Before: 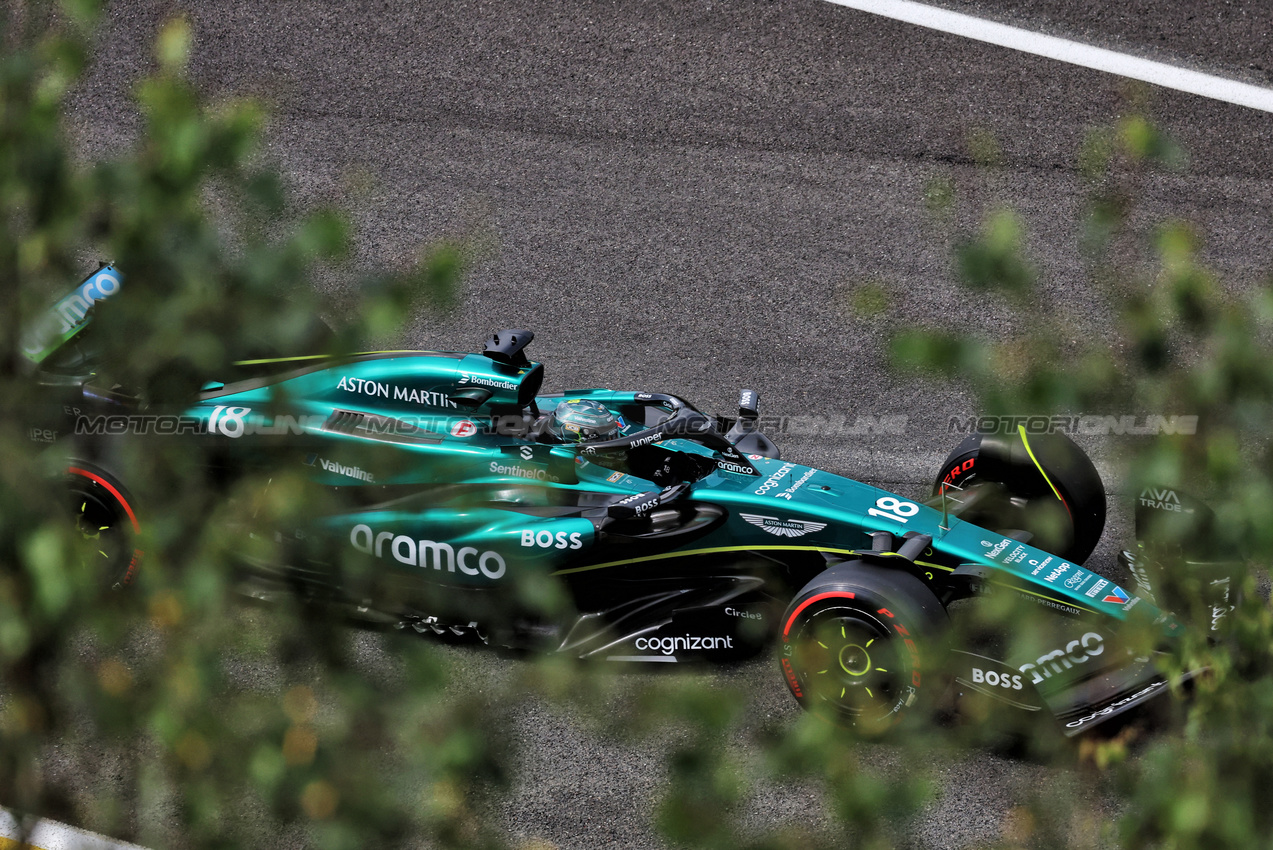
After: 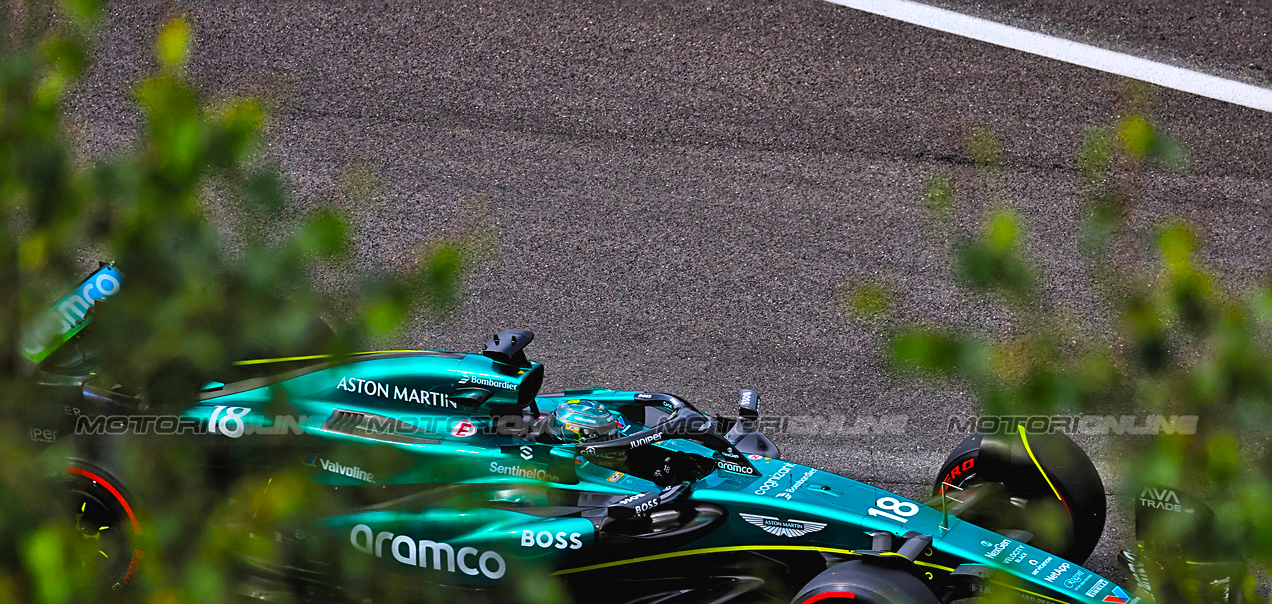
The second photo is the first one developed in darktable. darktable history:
crop: right 0.001%, bottom 28.897%
color balance rgb: global offset › luminance 0.265%, linear chroma grading › shadows -39.574%, linear chroma grading › highlights 40.609%, linear chroma grading › global chroma 44.549%, linear chroma grading › mid-tones -29.947%, perceptual saturation grading › global saturation 40.202%, global vibrance 20%
sharpen: on, module defaults
